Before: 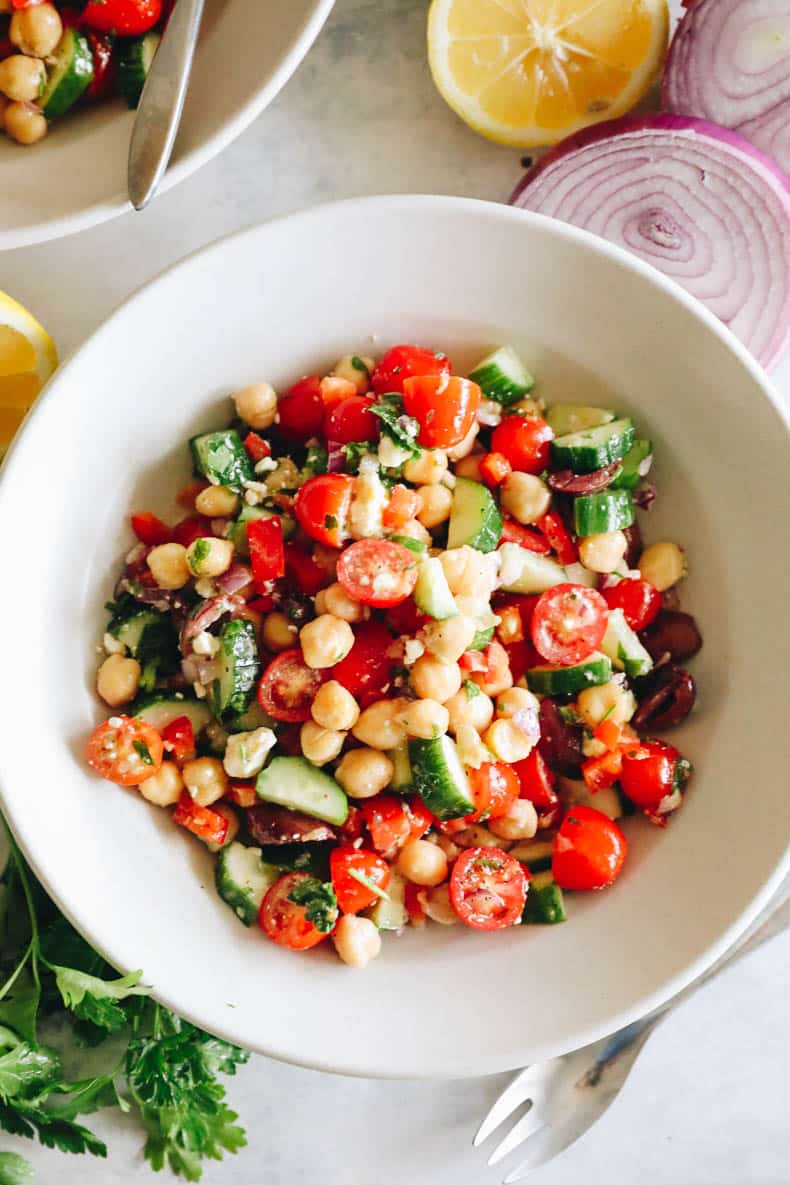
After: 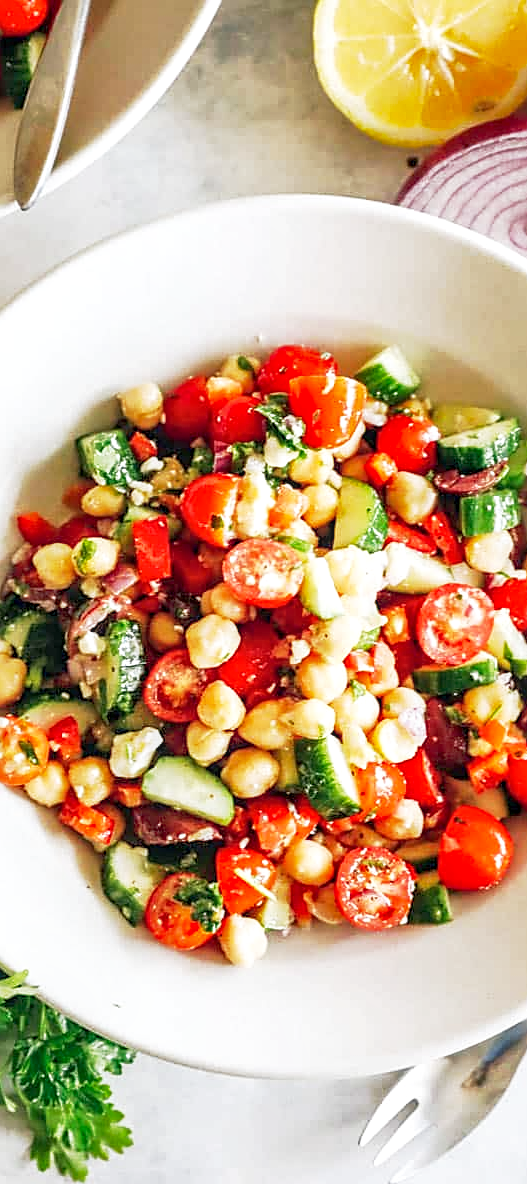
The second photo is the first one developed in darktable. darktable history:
shadows and highlights: on, module defaults
color correction: highlights b* -0.017, saturation 0.858
crop and rotate: left 14.463%, right 18.772%
base curve: curves: ch0 [(0, 0) (0.005, 0.002) (0.193, 0.295) (0.399, 0.664) (0.75, 0.928) (1, 1)], preserve colors none
levels: levels [0, 0.478, 1]
sharpen: on, module defaults
local contrast: detail 130%
